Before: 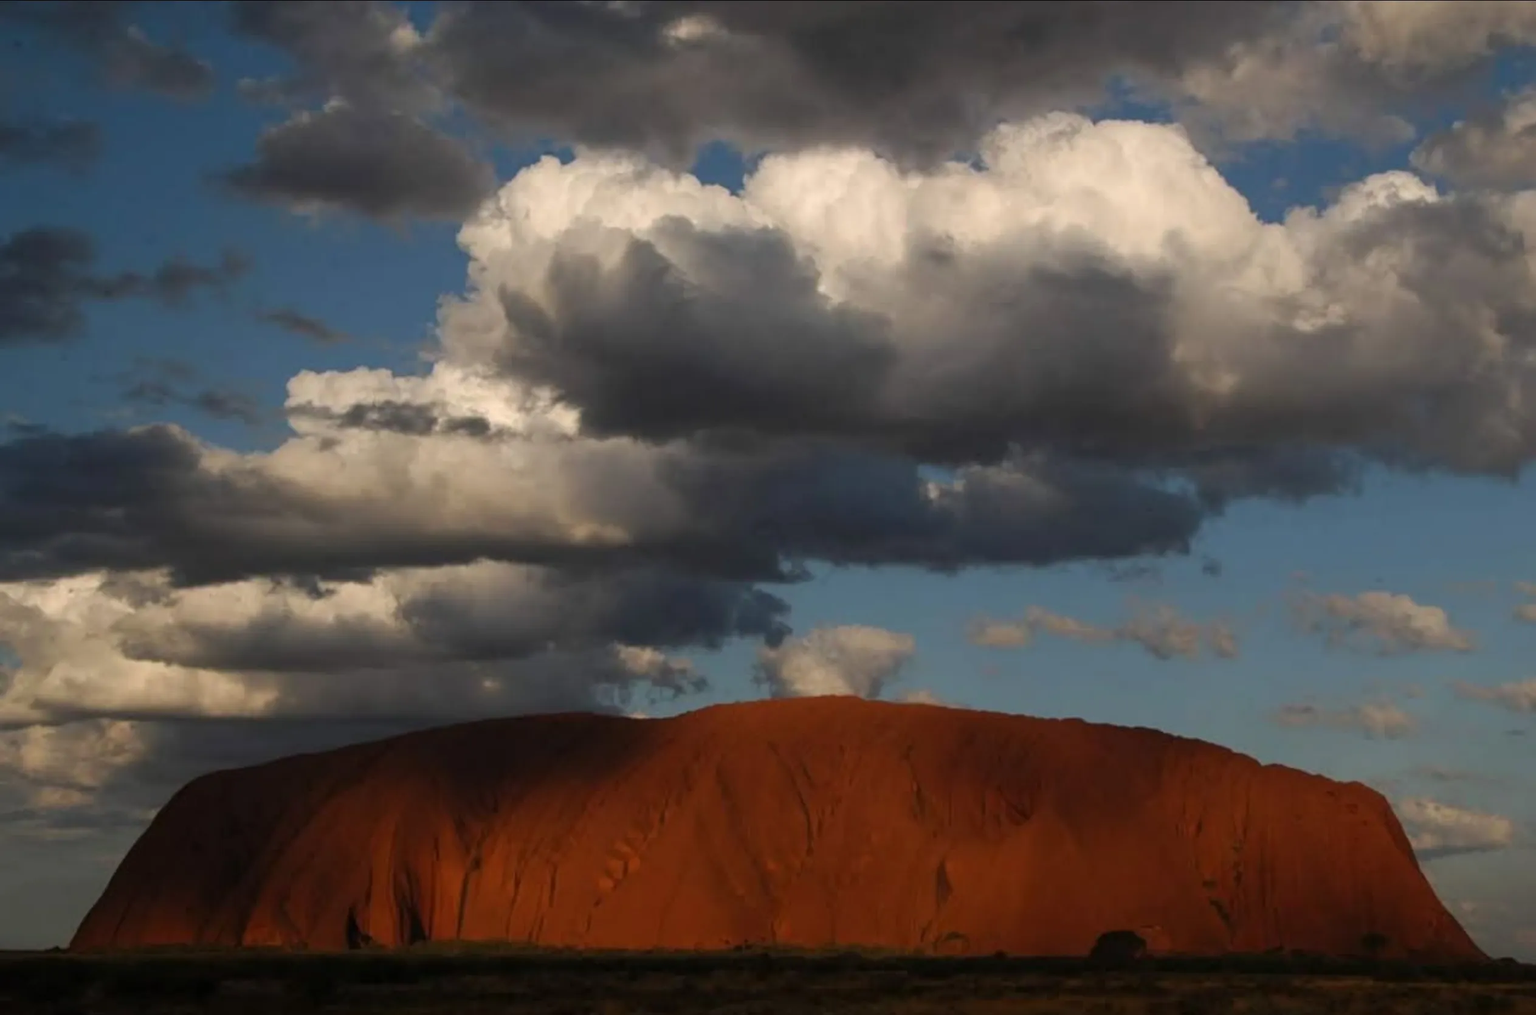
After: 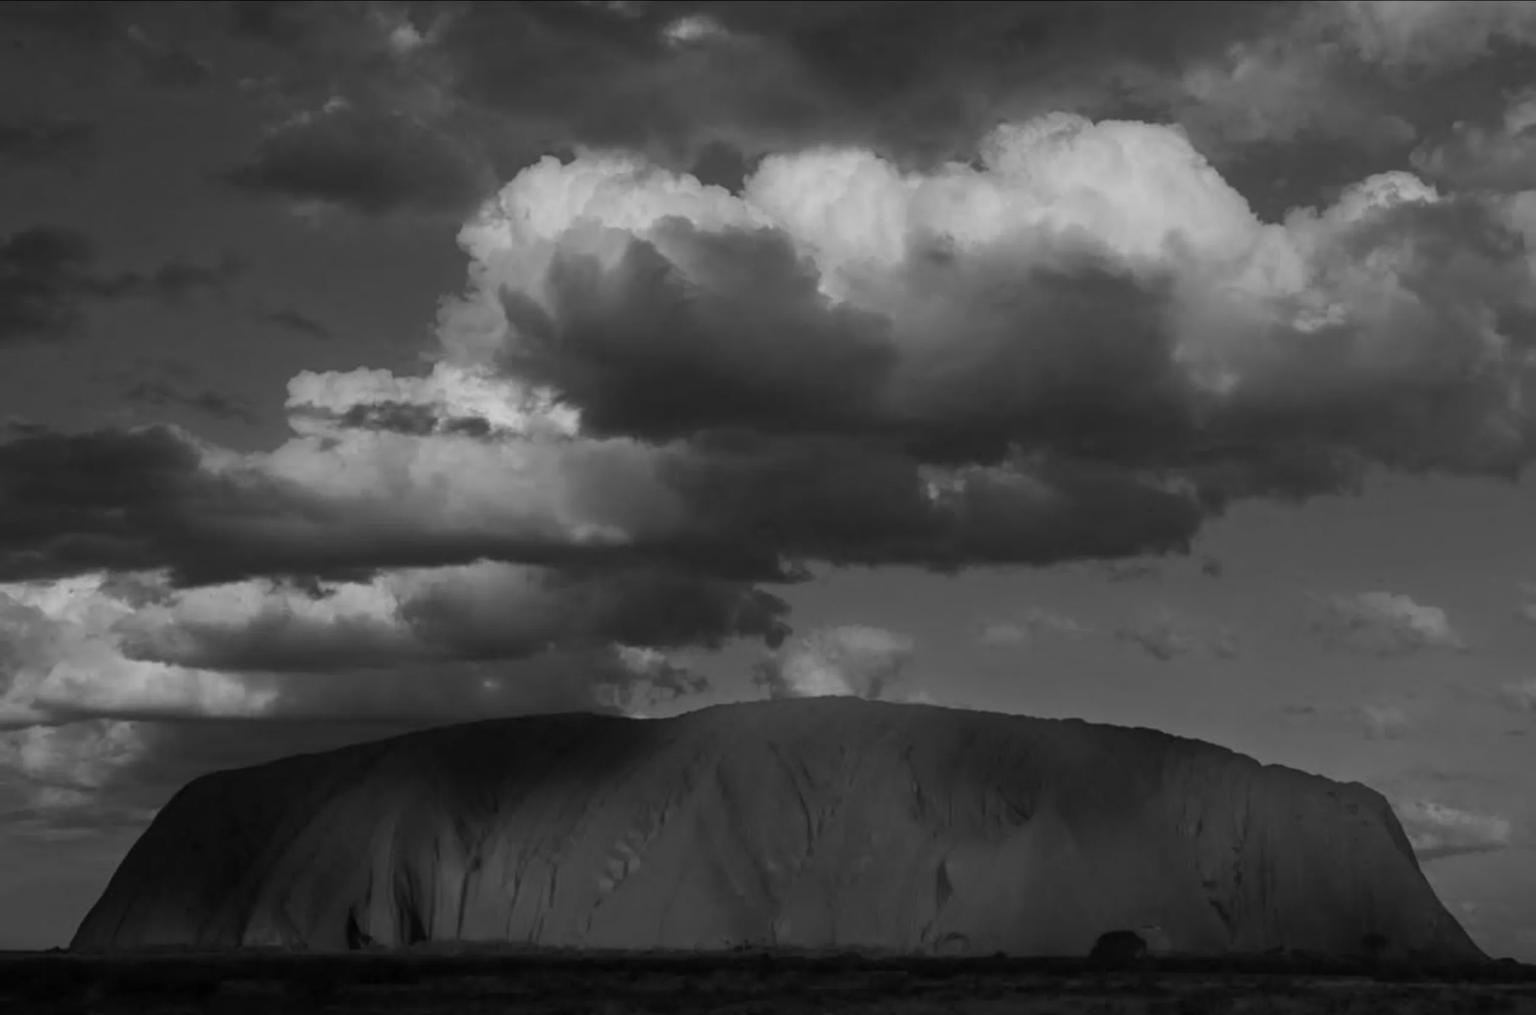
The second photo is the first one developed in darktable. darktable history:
color correction: highlights a* -2.24, highlights b* -18.1
color calibration: output R [1.063, -0.012, -0.003, 0], output B [-0.079, 0.047, 1, 0], illuminant custom, x 0.389, y 0.387, temperature 3838.64 K
monochrome: a 26.22, b 42.67, size 0.8
